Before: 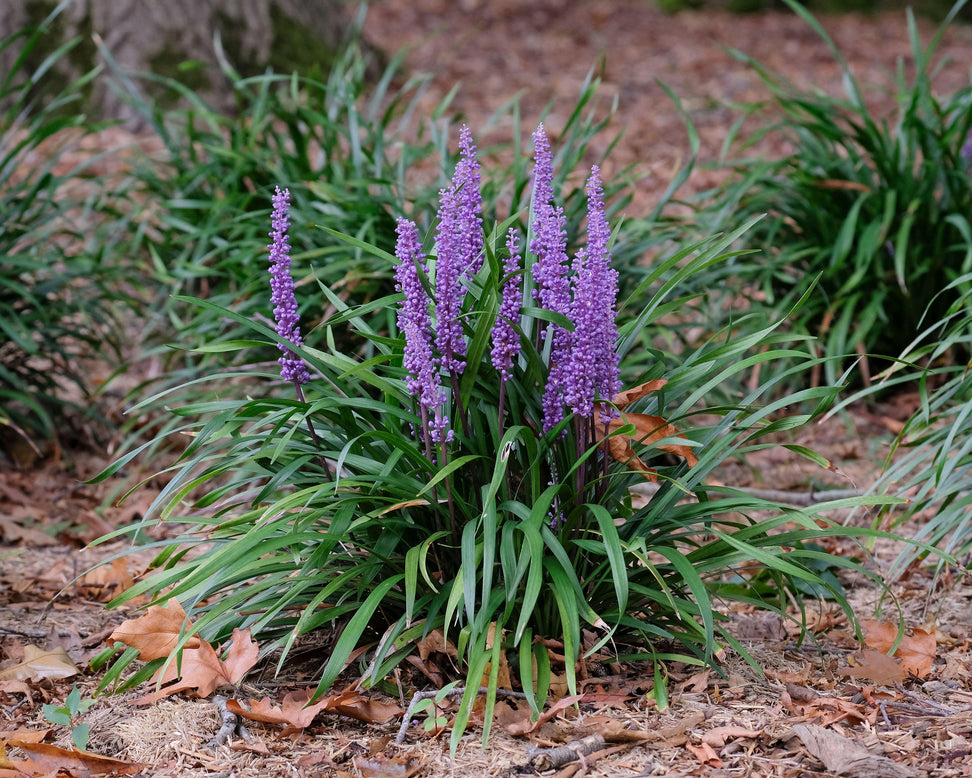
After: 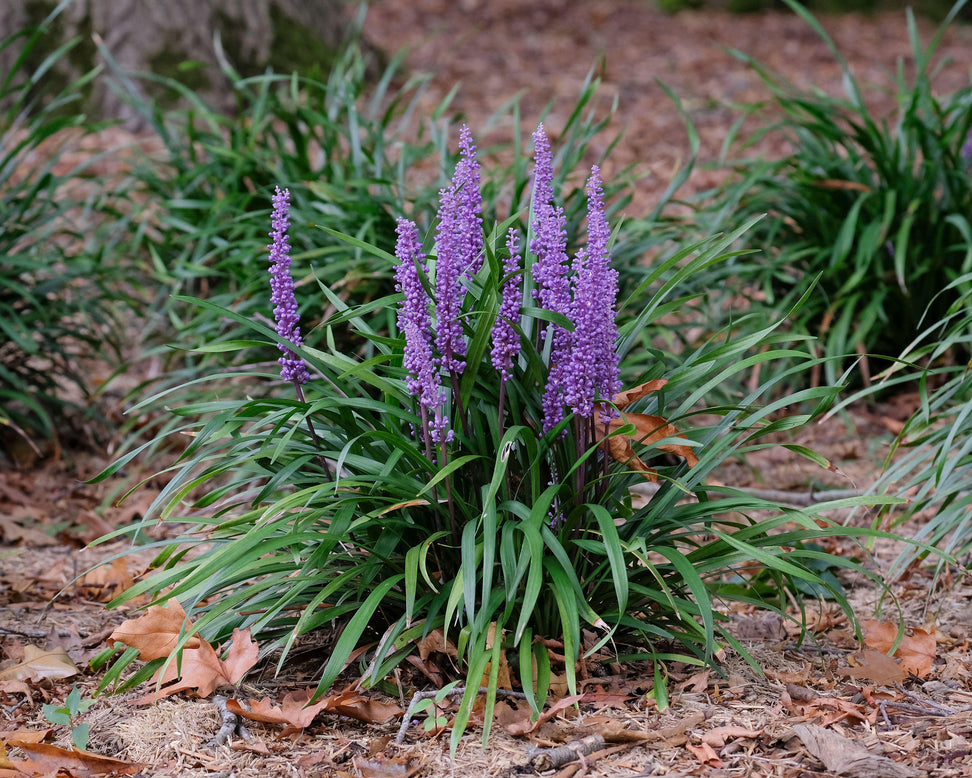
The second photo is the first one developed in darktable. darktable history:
exposure: exposure -0.05 EV, compensate highlight preservation false
